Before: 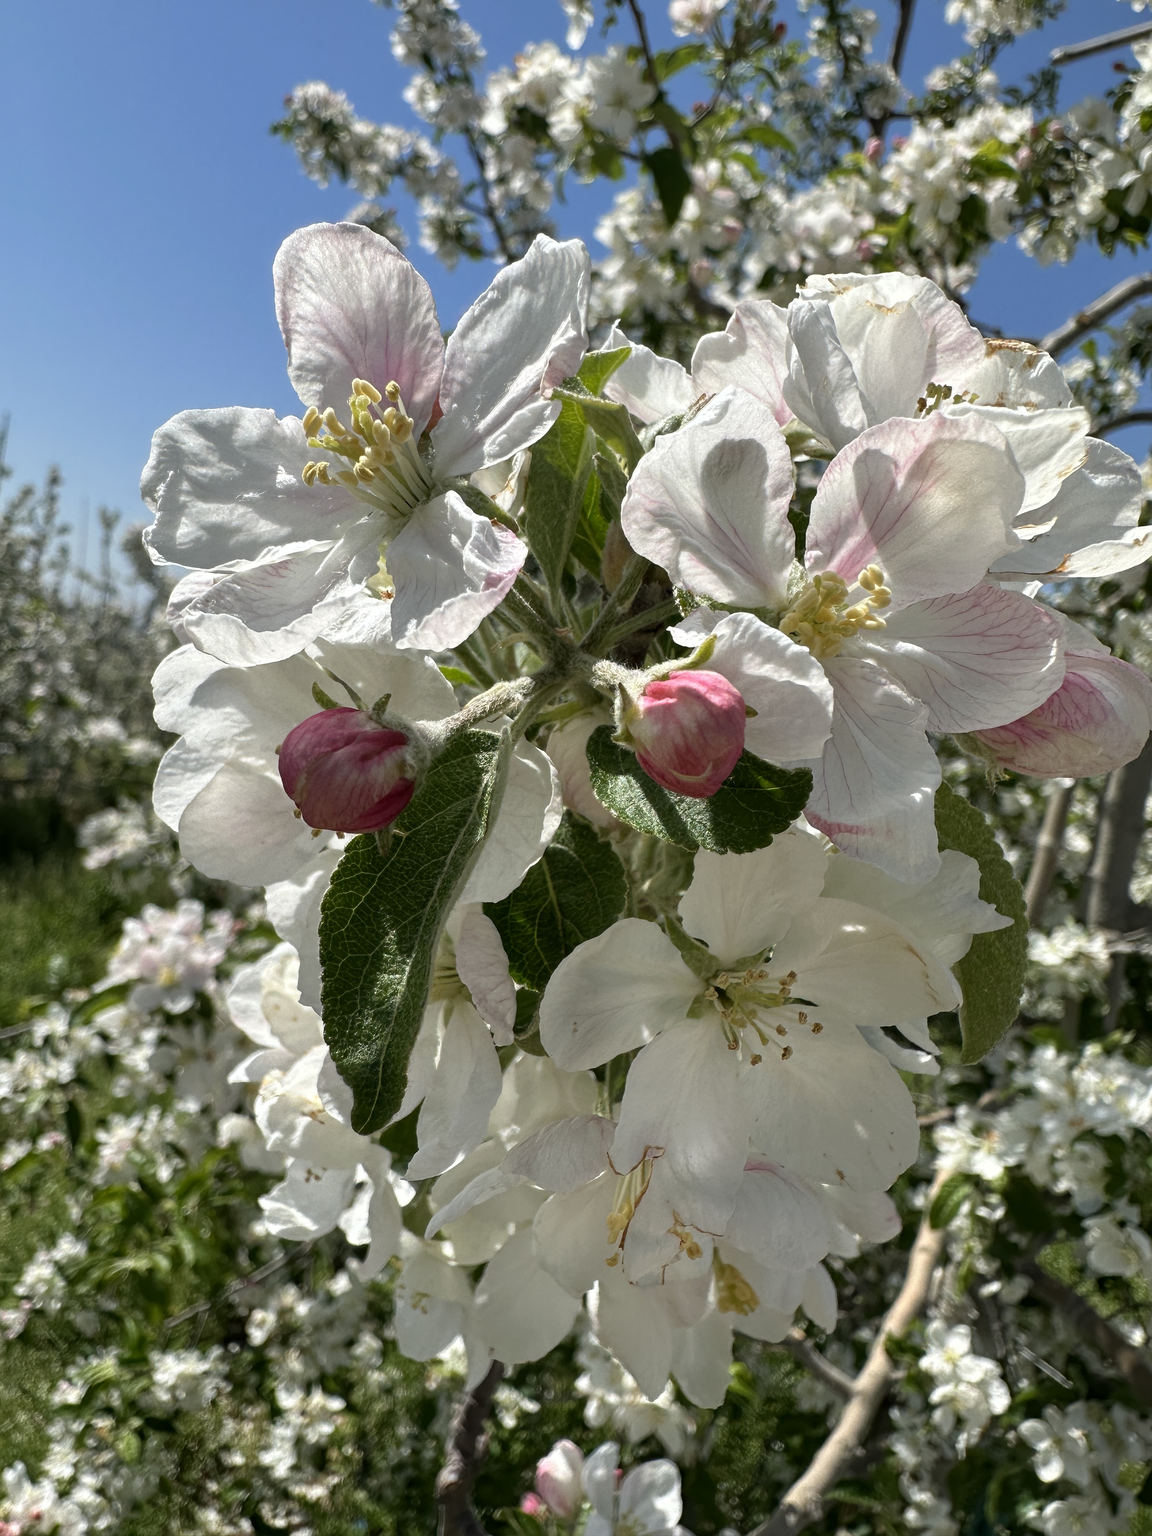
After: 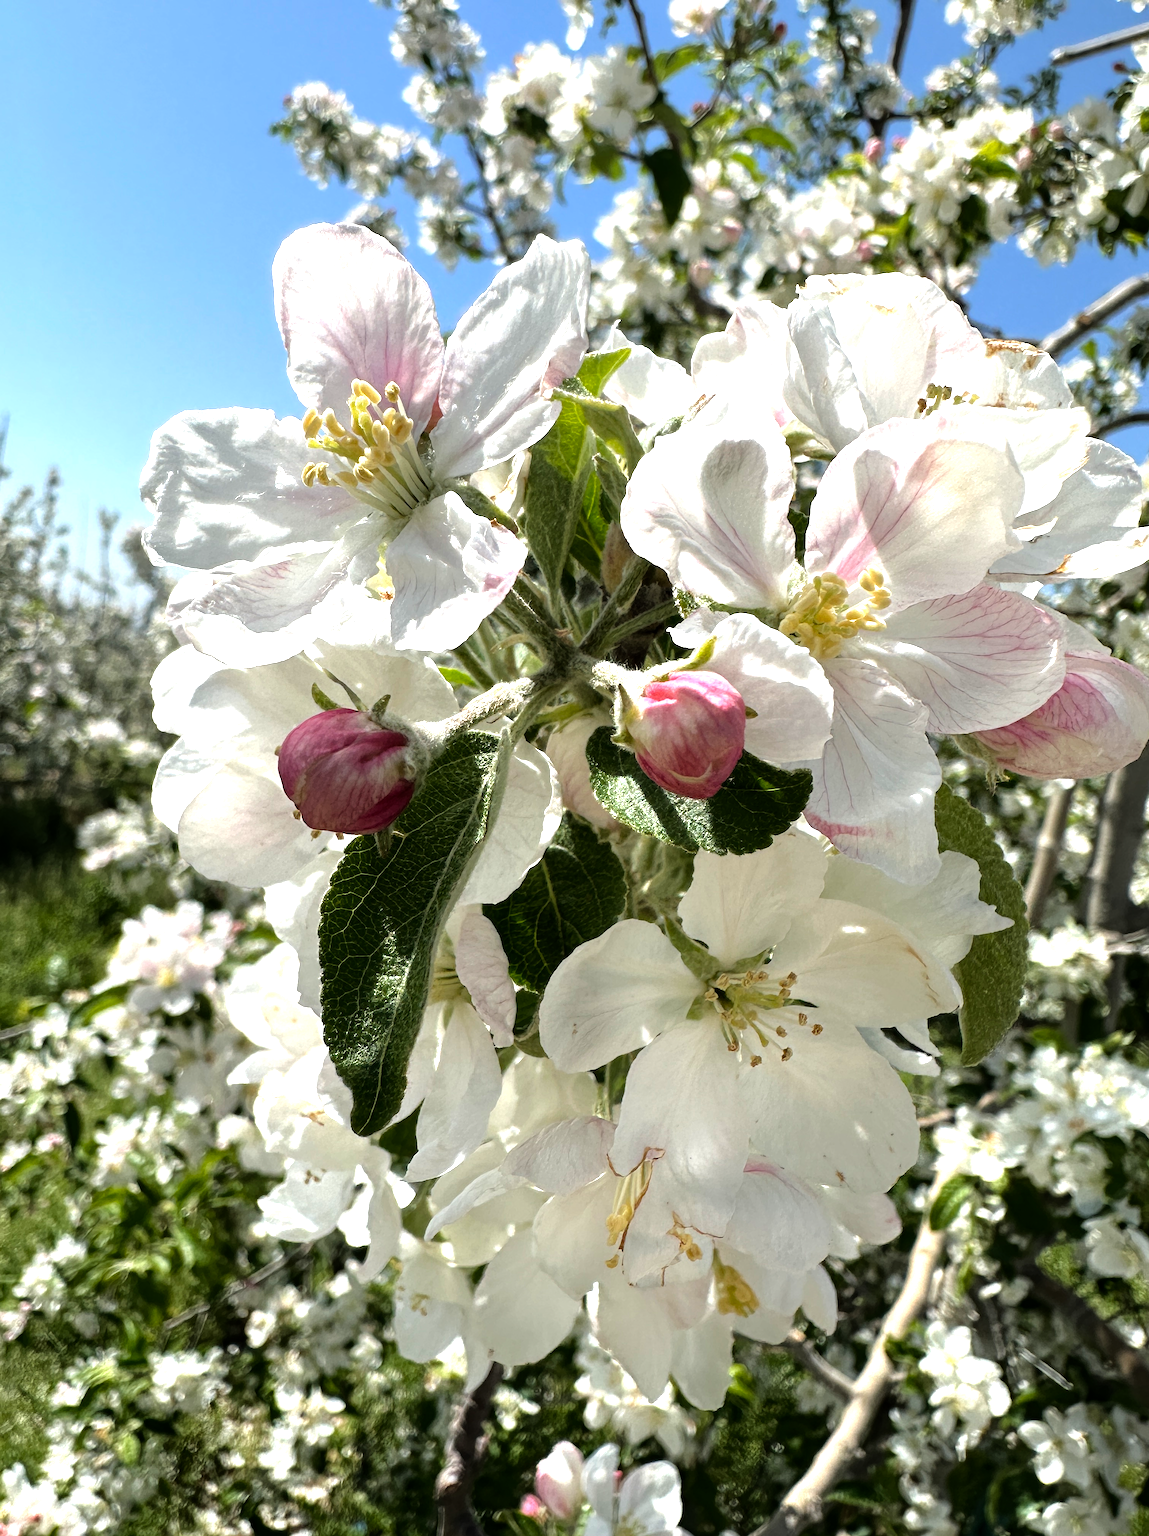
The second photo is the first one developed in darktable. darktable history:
tone equalizer: -8 EV -1.05 EV, -7 EV -0.986 EV, -6 EV -0.845 EV, -5 EV -0.608 EV, -3 EV 0.58 EV, -2 EV 0.888 EV, -1 EV 0.999 EV, +0 EV 1.08 EV
crop: left 0.103%
